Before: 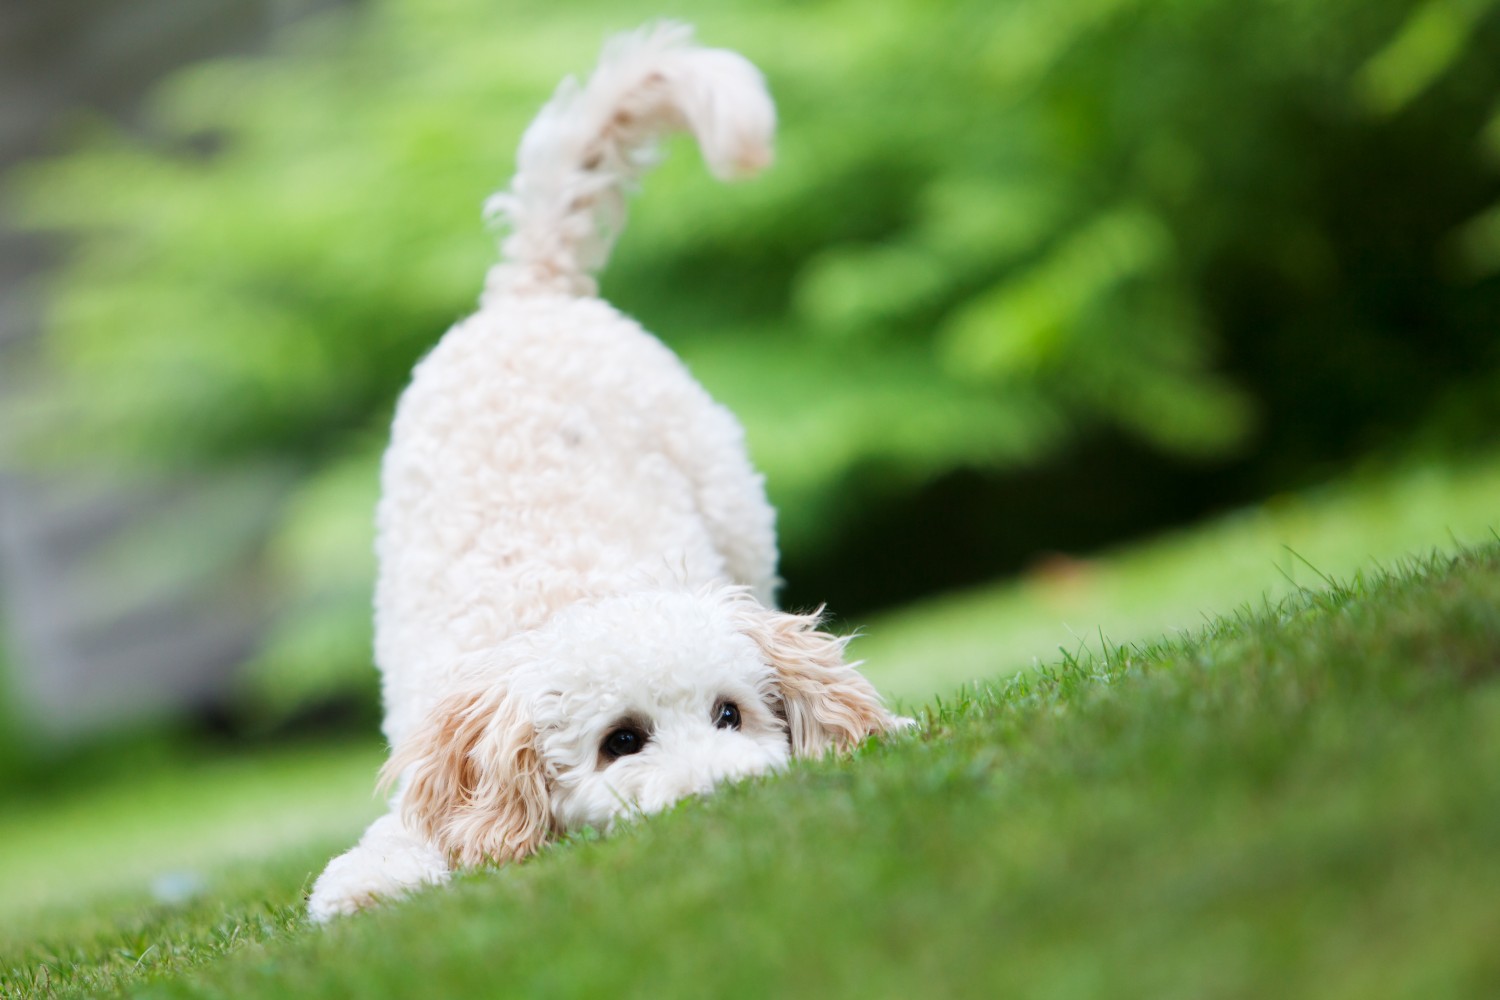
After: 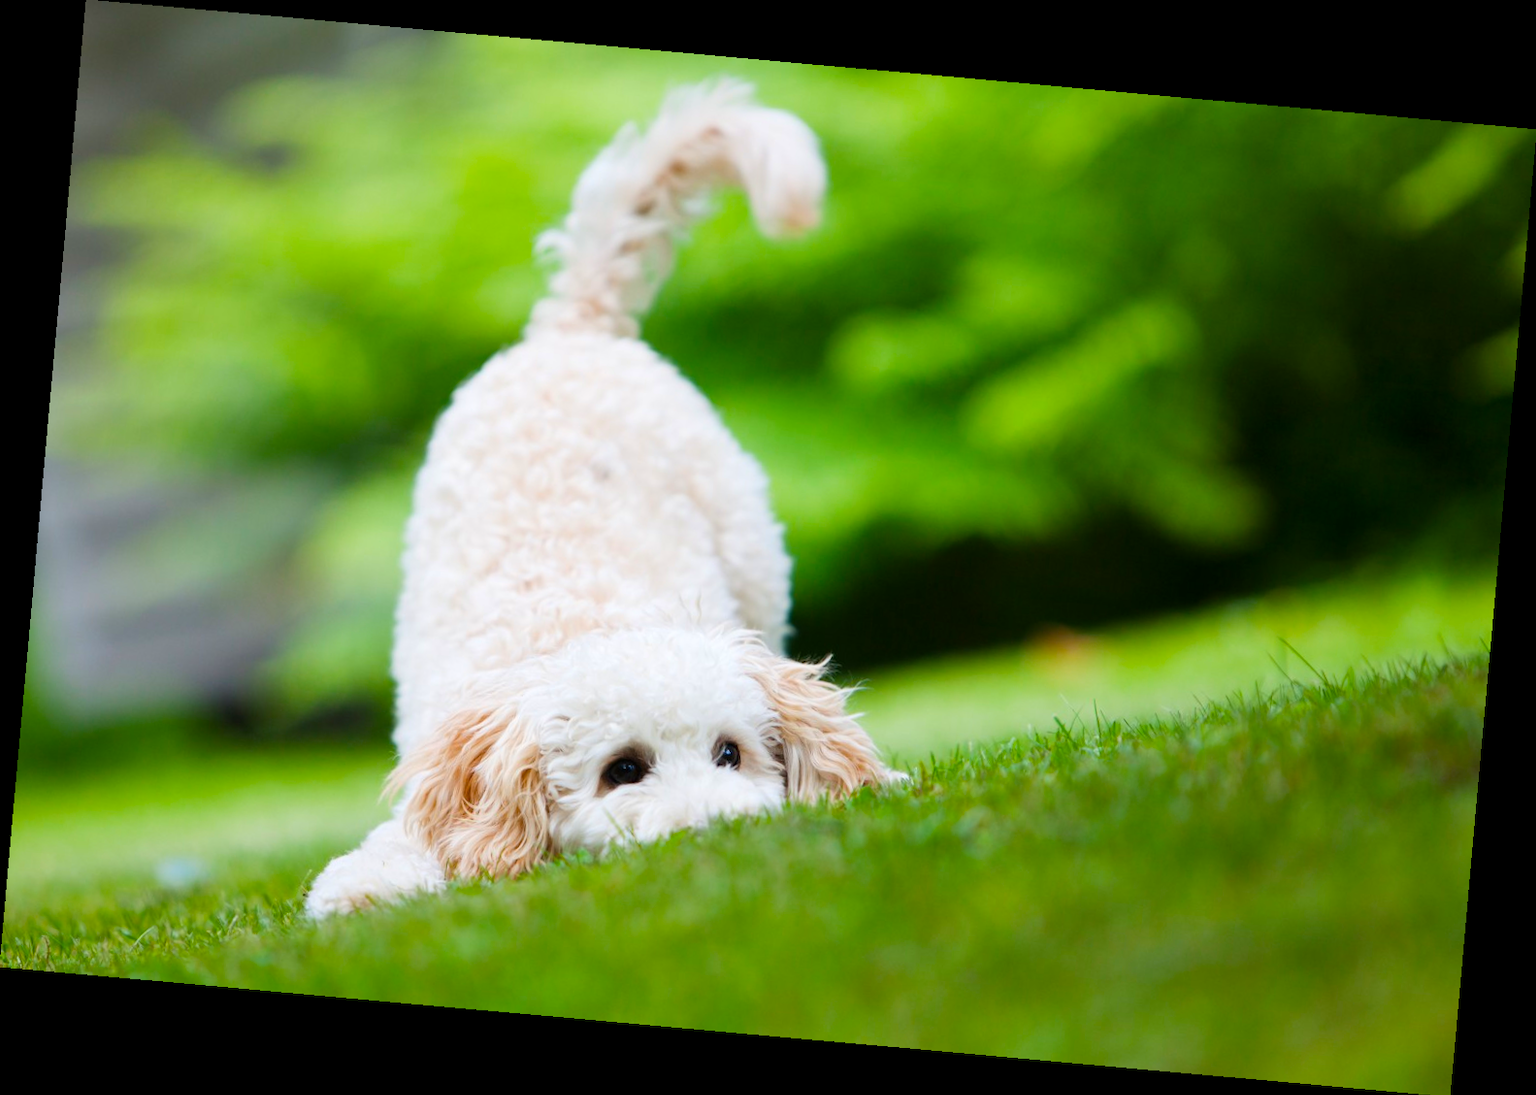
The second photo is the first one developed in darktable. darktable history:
color balance rgb: perceptual saturation grading › global saturation 30%, global vibrance 20%
rotate and perspective: rotation 5.12°, automatic cropping off
